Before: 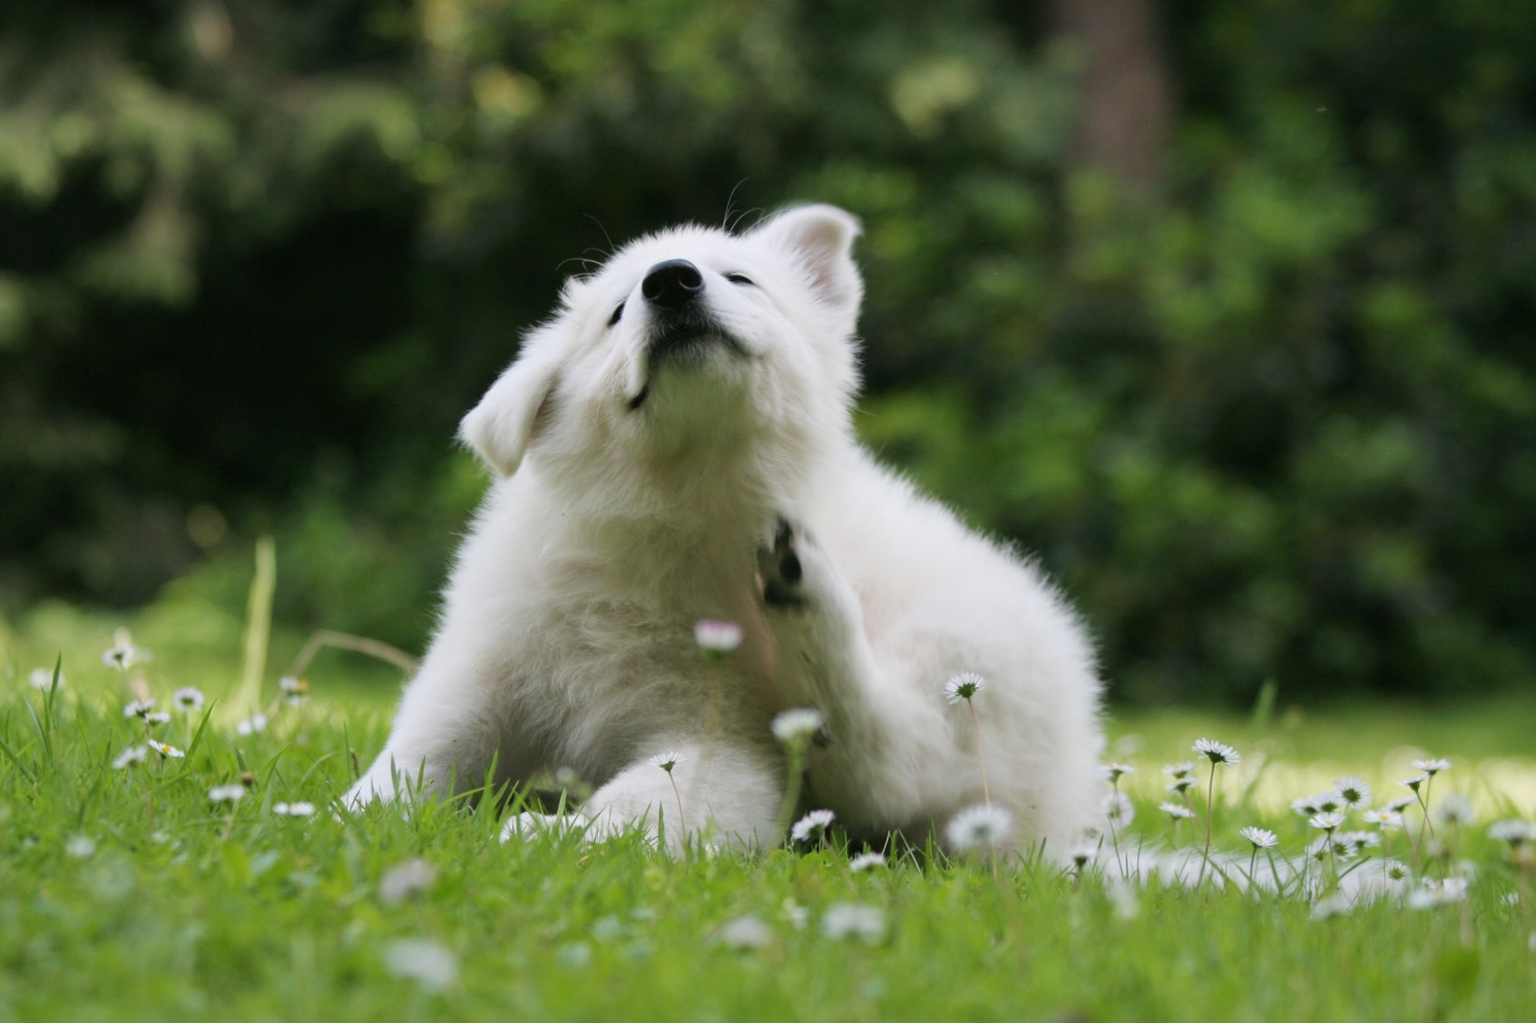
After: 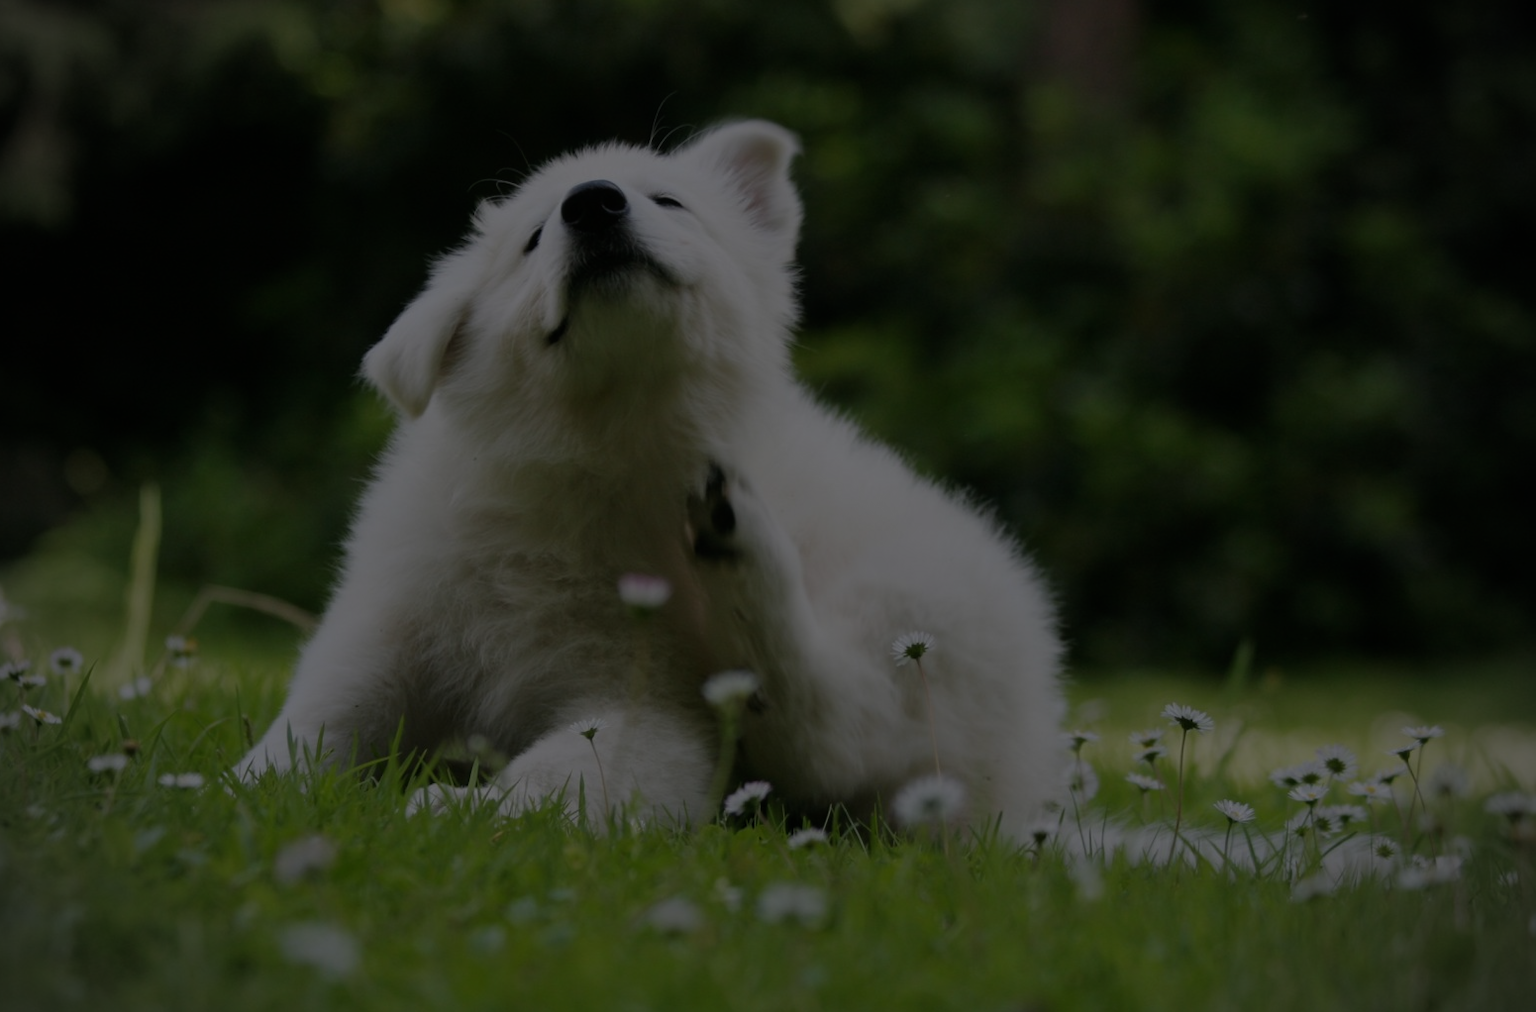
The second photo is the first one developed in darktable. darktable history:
crop and rotate: left 8.329%, top 9.313%
exposure: exposure -2.444 EV, compensate highlight preservation false
vignetting: saturation -0.657
